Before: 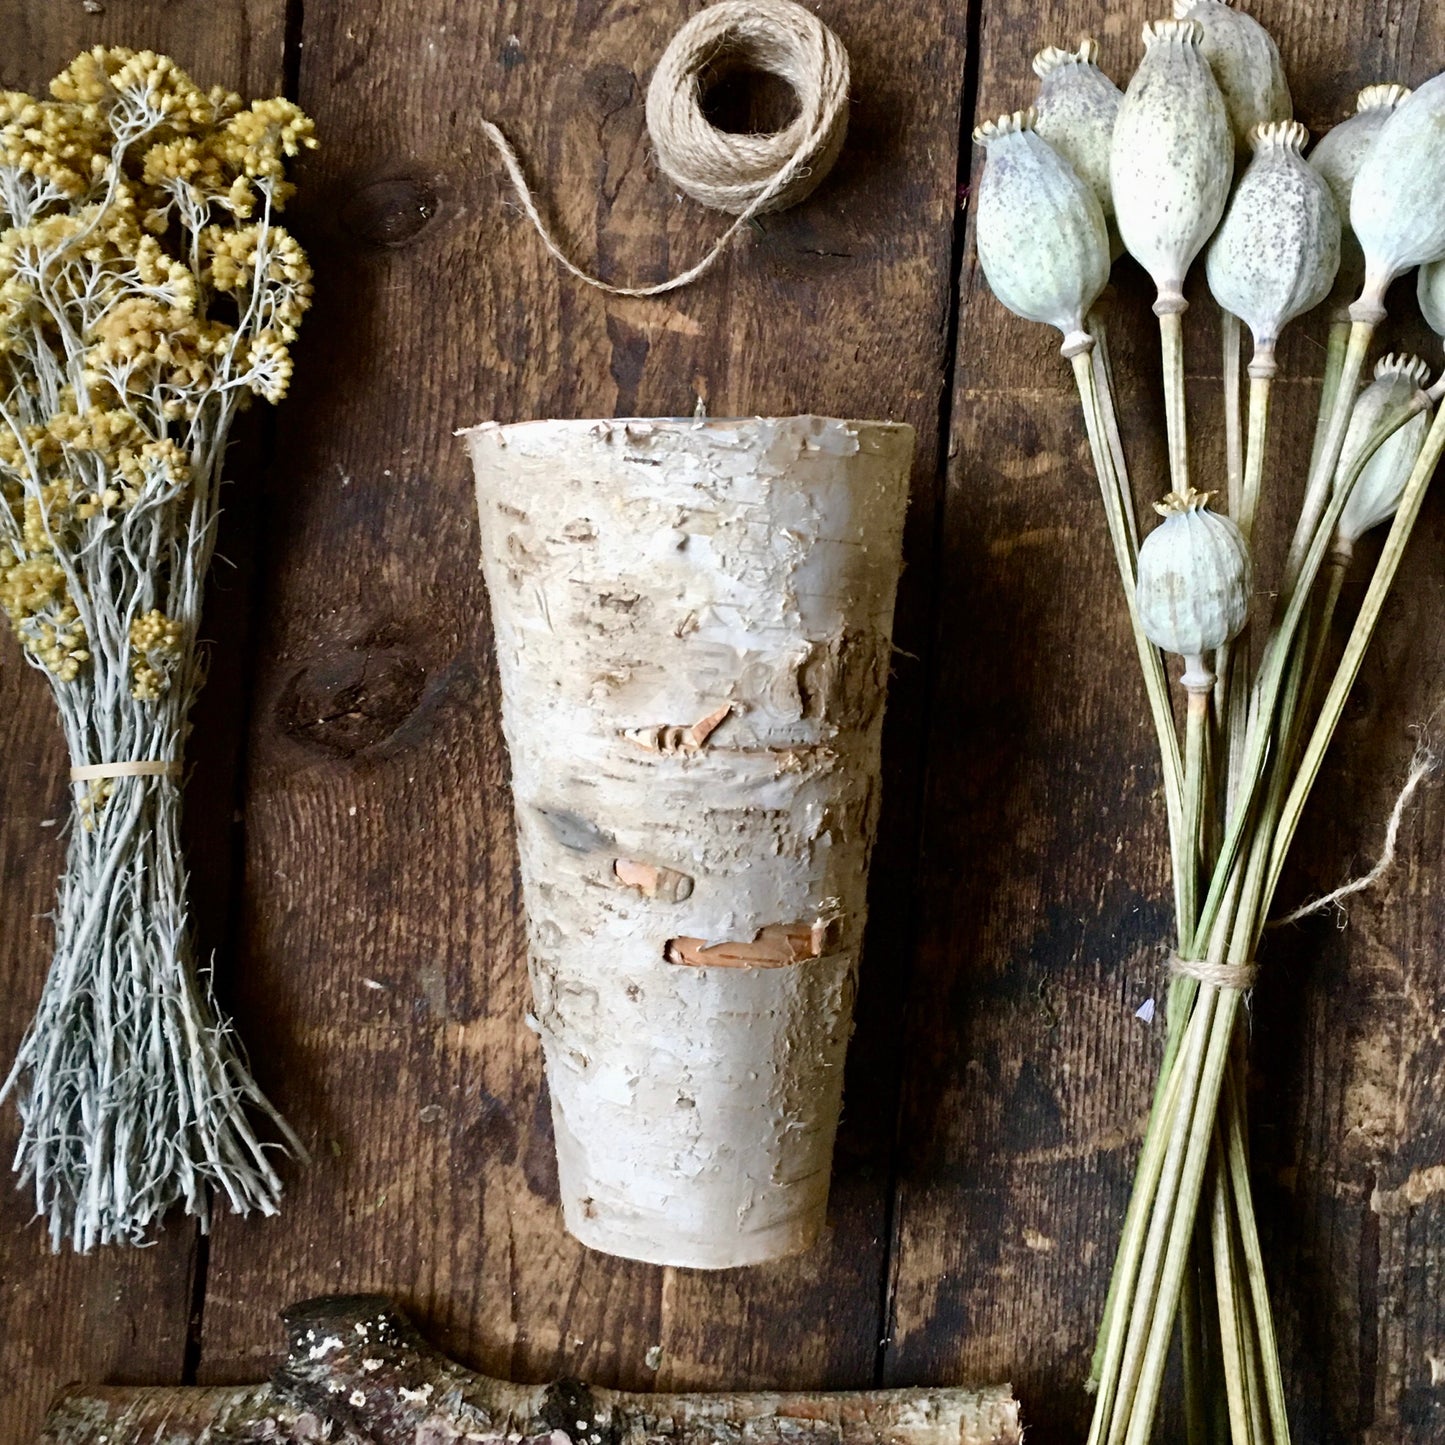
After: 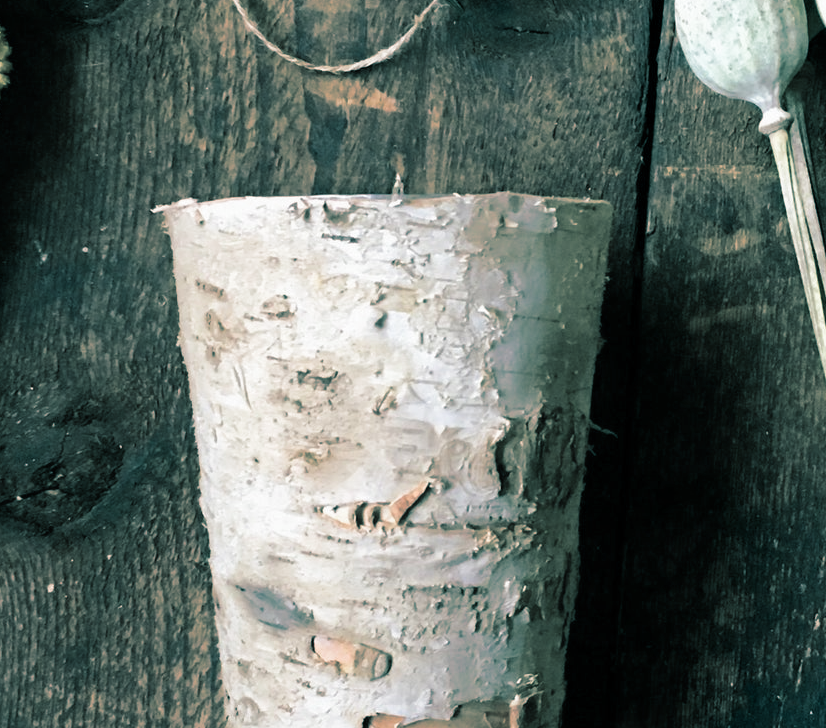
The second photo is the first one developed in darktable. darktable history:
crop: left 20.932%, top 15.471%, right 21.848%, bottom 34.081%
split-toning: shadows › hue 183.6°, shadows › saturation 0.52, highlights › hue 0°, highlights › saturation 0
